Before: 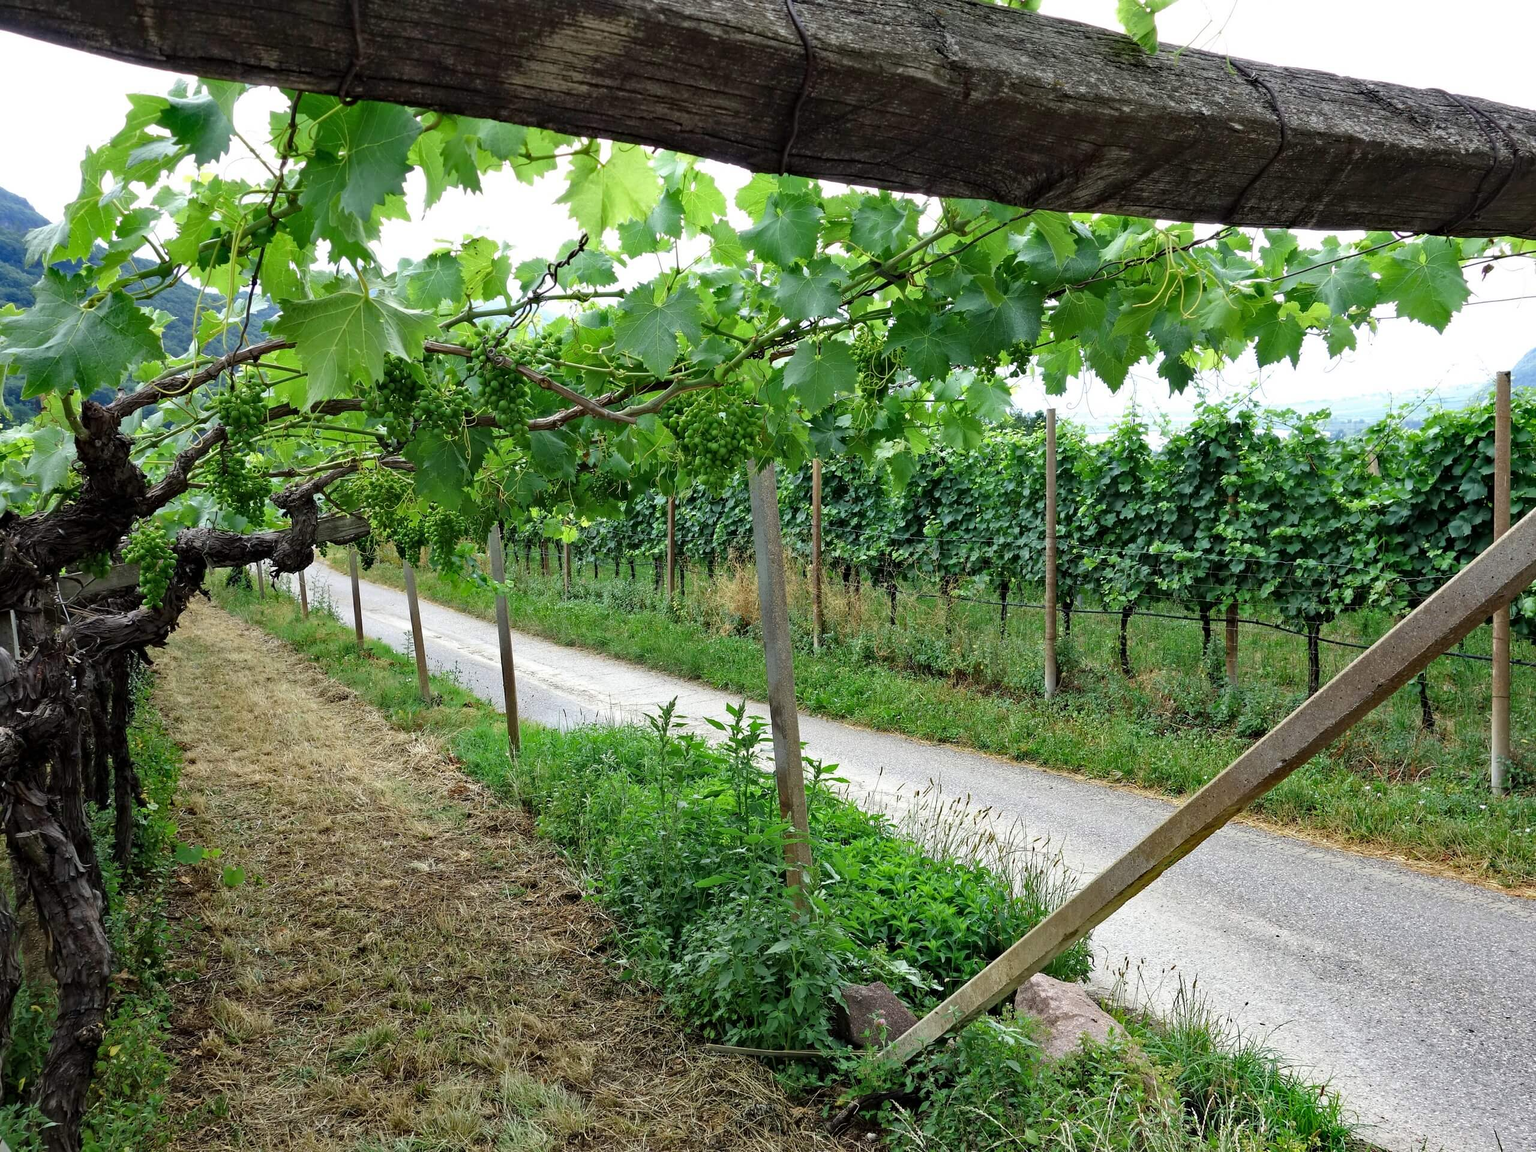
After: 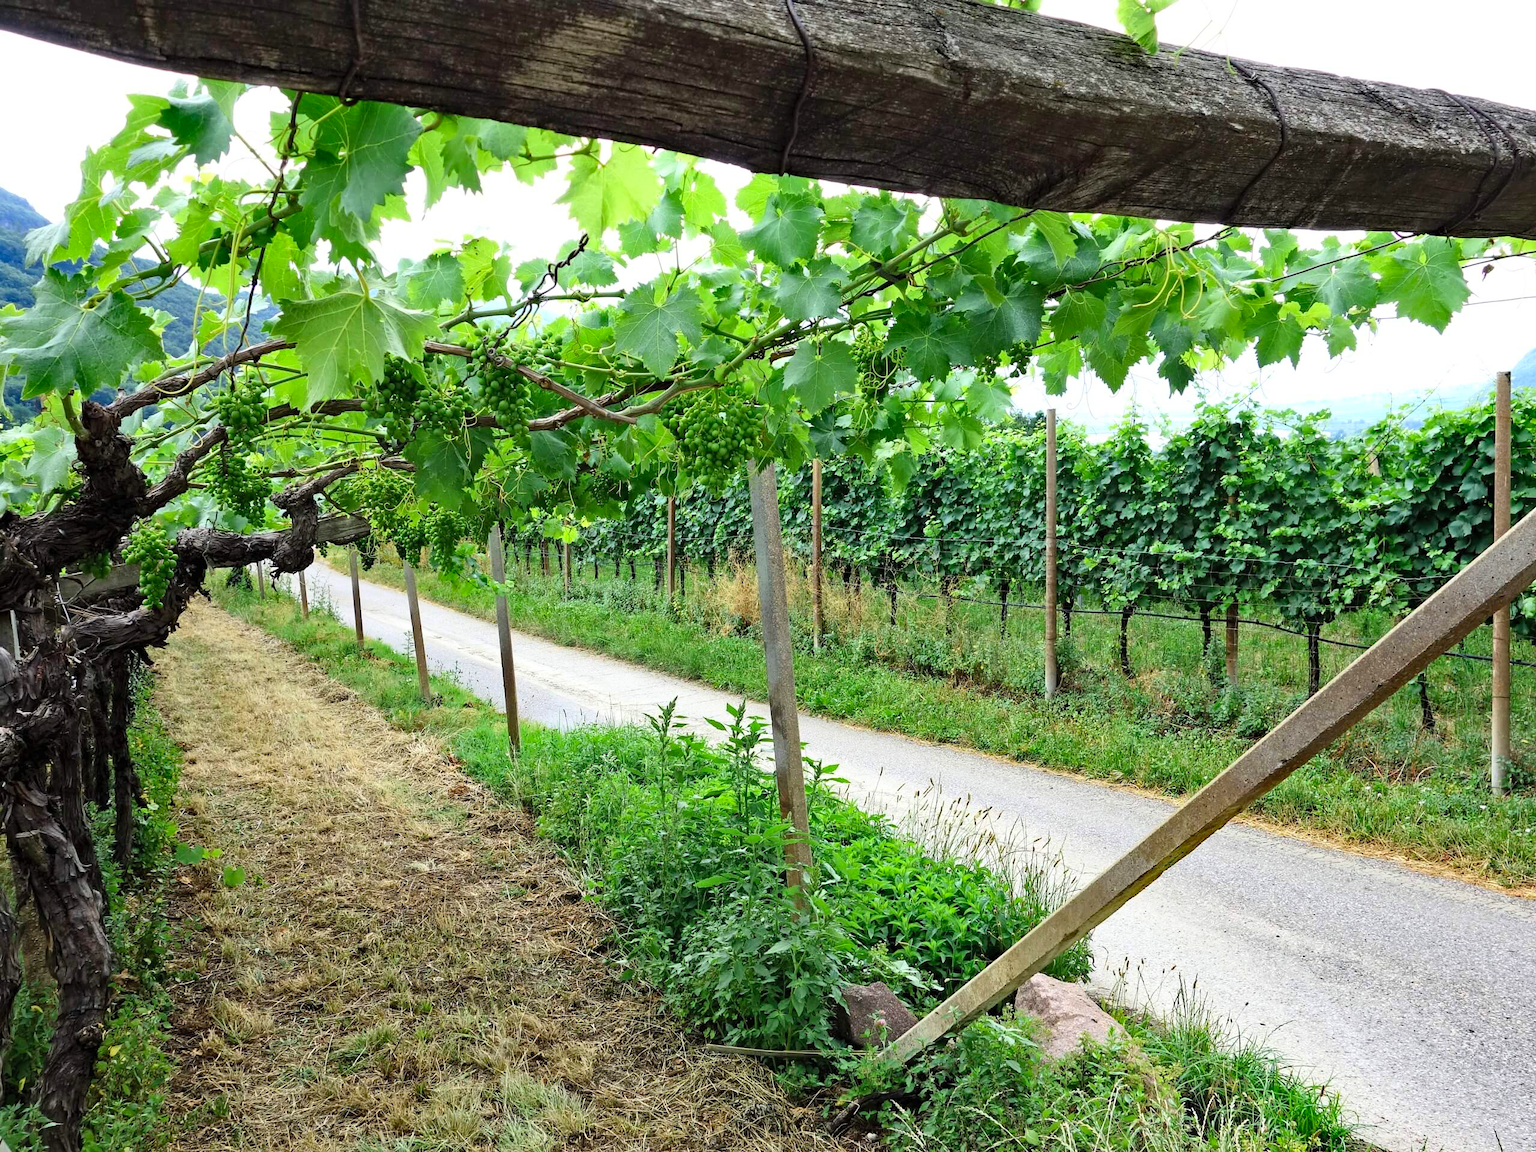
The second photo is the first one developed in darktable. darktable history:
contrast brightness saturation: contrast 0.201, brightness 0.163, saturation 0.224
